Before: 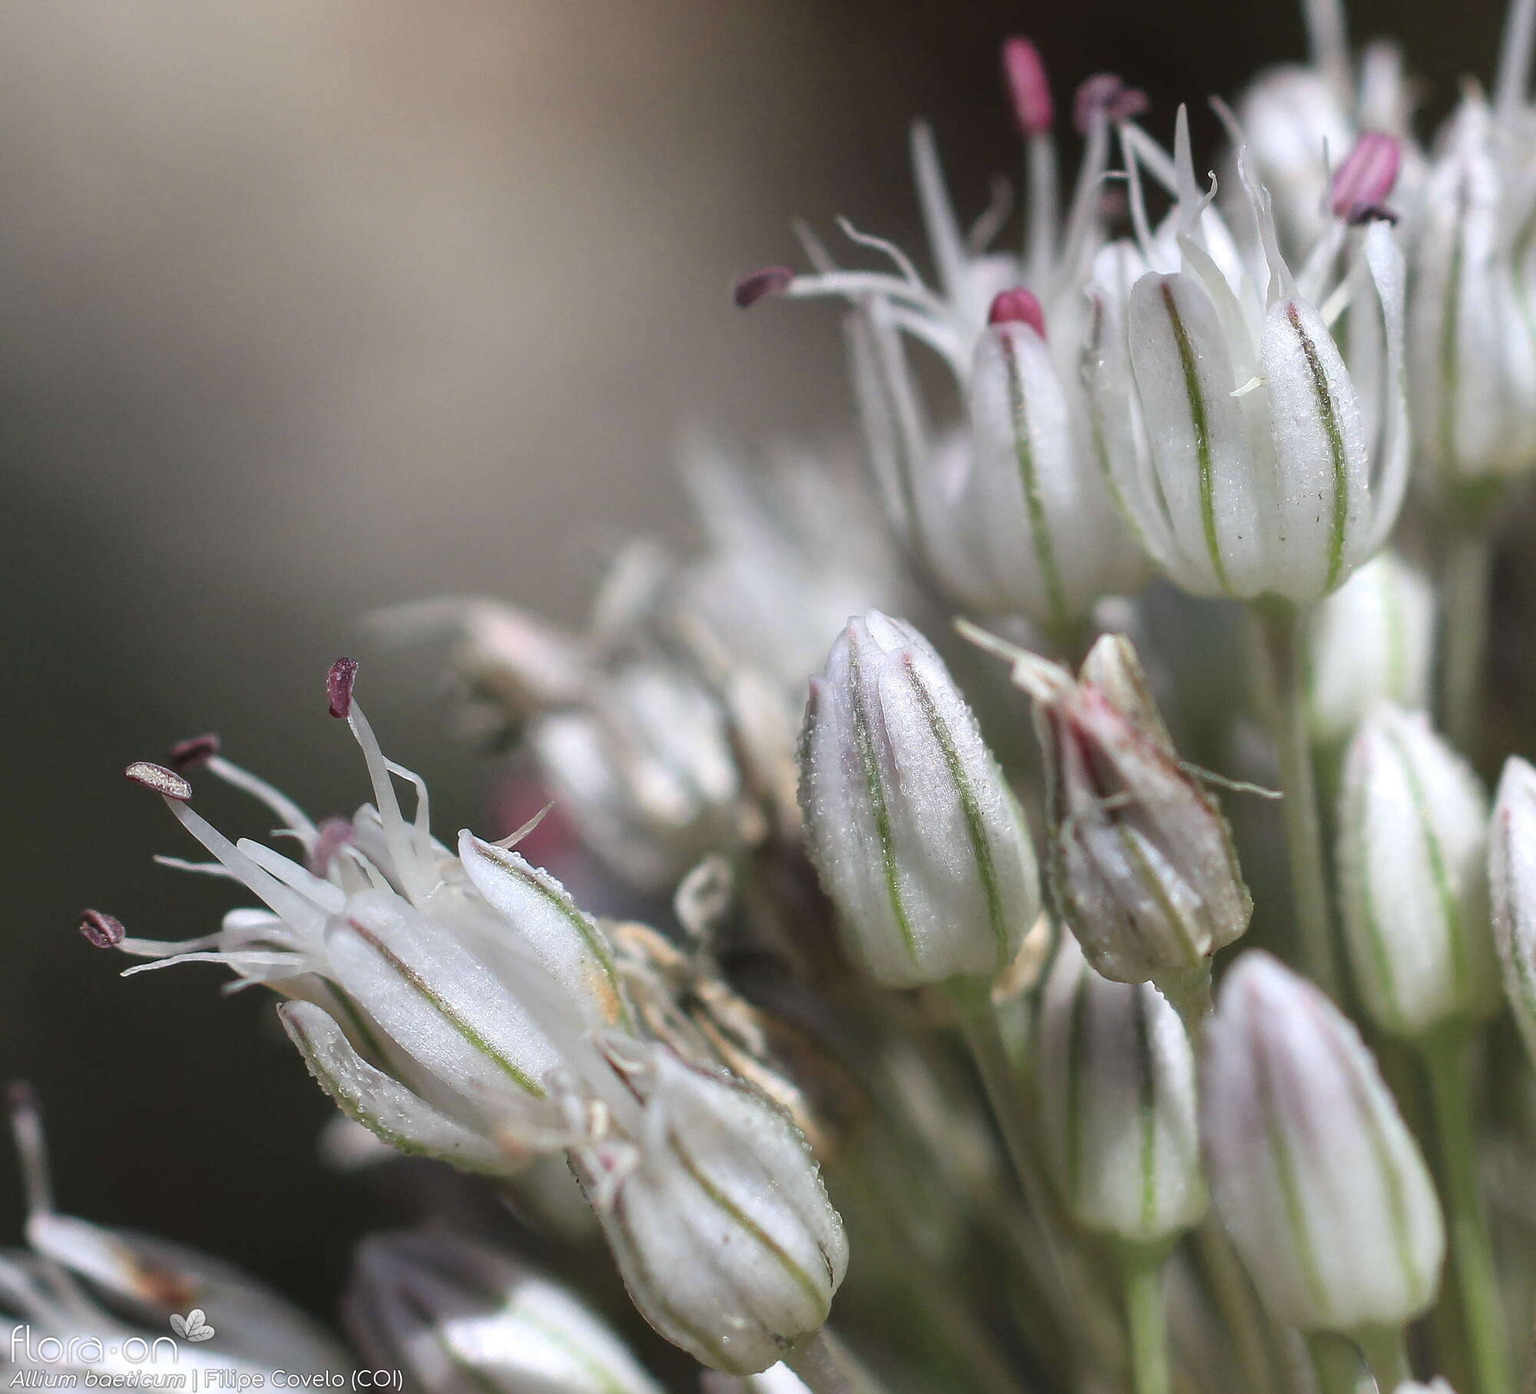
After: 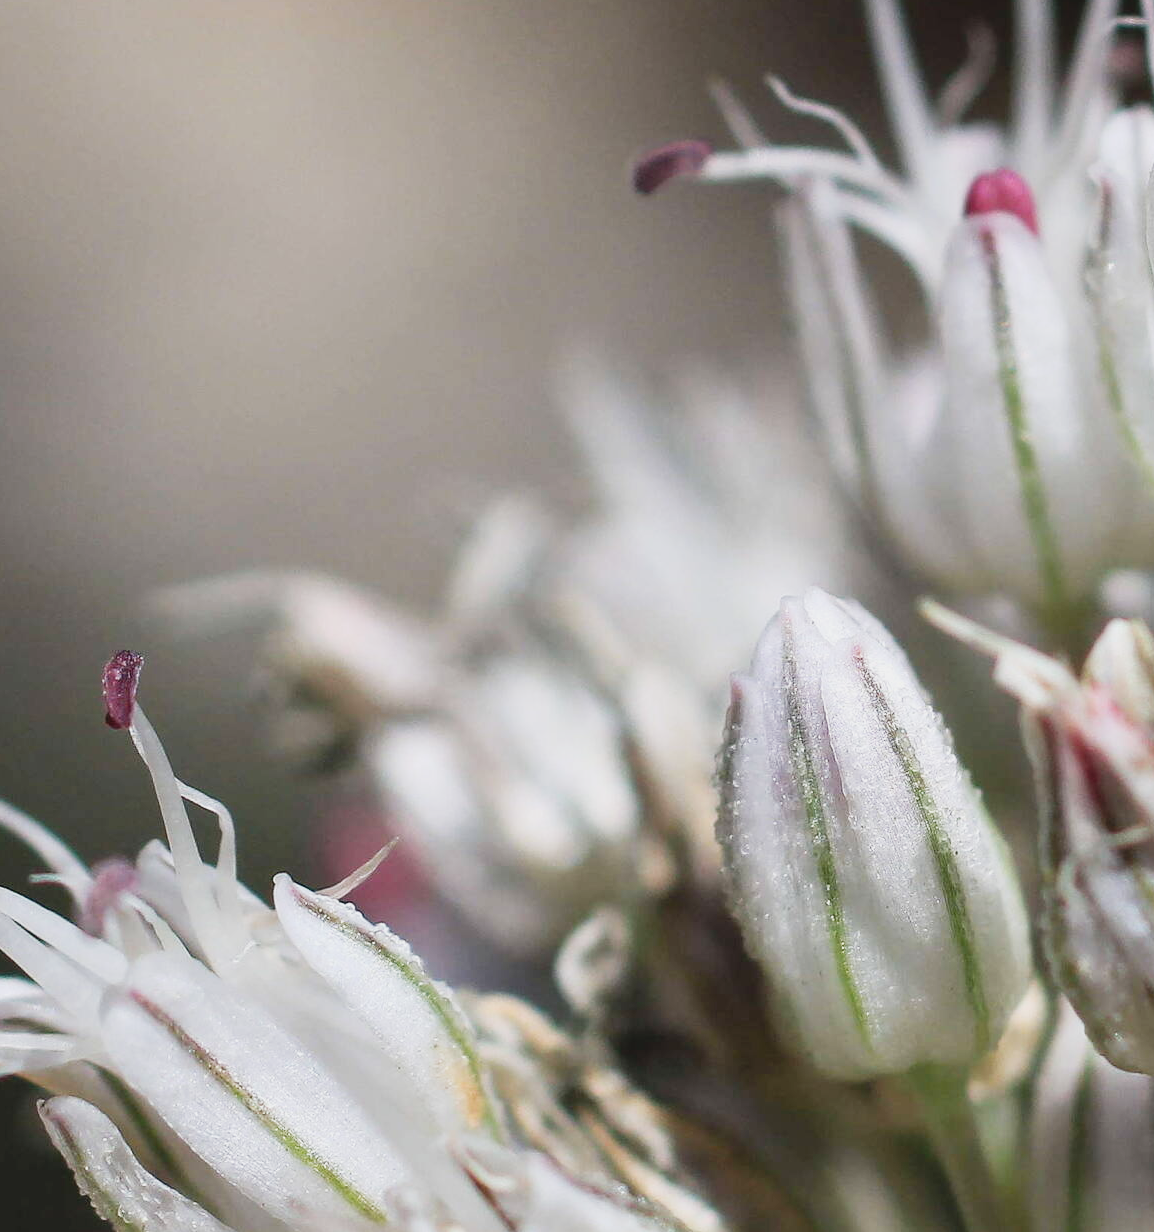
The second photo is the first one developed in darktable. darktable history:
crop: left 16.187%, top 11.359%, right 26.09%, bottom 20.721%
tone curve: curves: ch0 [(0, 0.022) (0.114, 0.096) (0.282, 0.299) (0.456, 0.51) (0.613, 0.693) (0.786, 0.843) (0.999, 0.949)]; ch1 [(0, 0) (0.384, 0.365) (0.463, 0.447) (0.486, 0.474) (0.503, 0.5) (0.535, 0.522) (0.555, 0.546) (0.593, 0.599) (0.755, 0.793) (1, 1)]; ch2 [(0, 0) (0.369, 0.375) (0.449, 0.434) (0.501, 0.5) (0.528, 0.517) (0.561, 0.57) (0.612, 0.631) (0.668, 0.659) (1, 1)], preserve colors none
